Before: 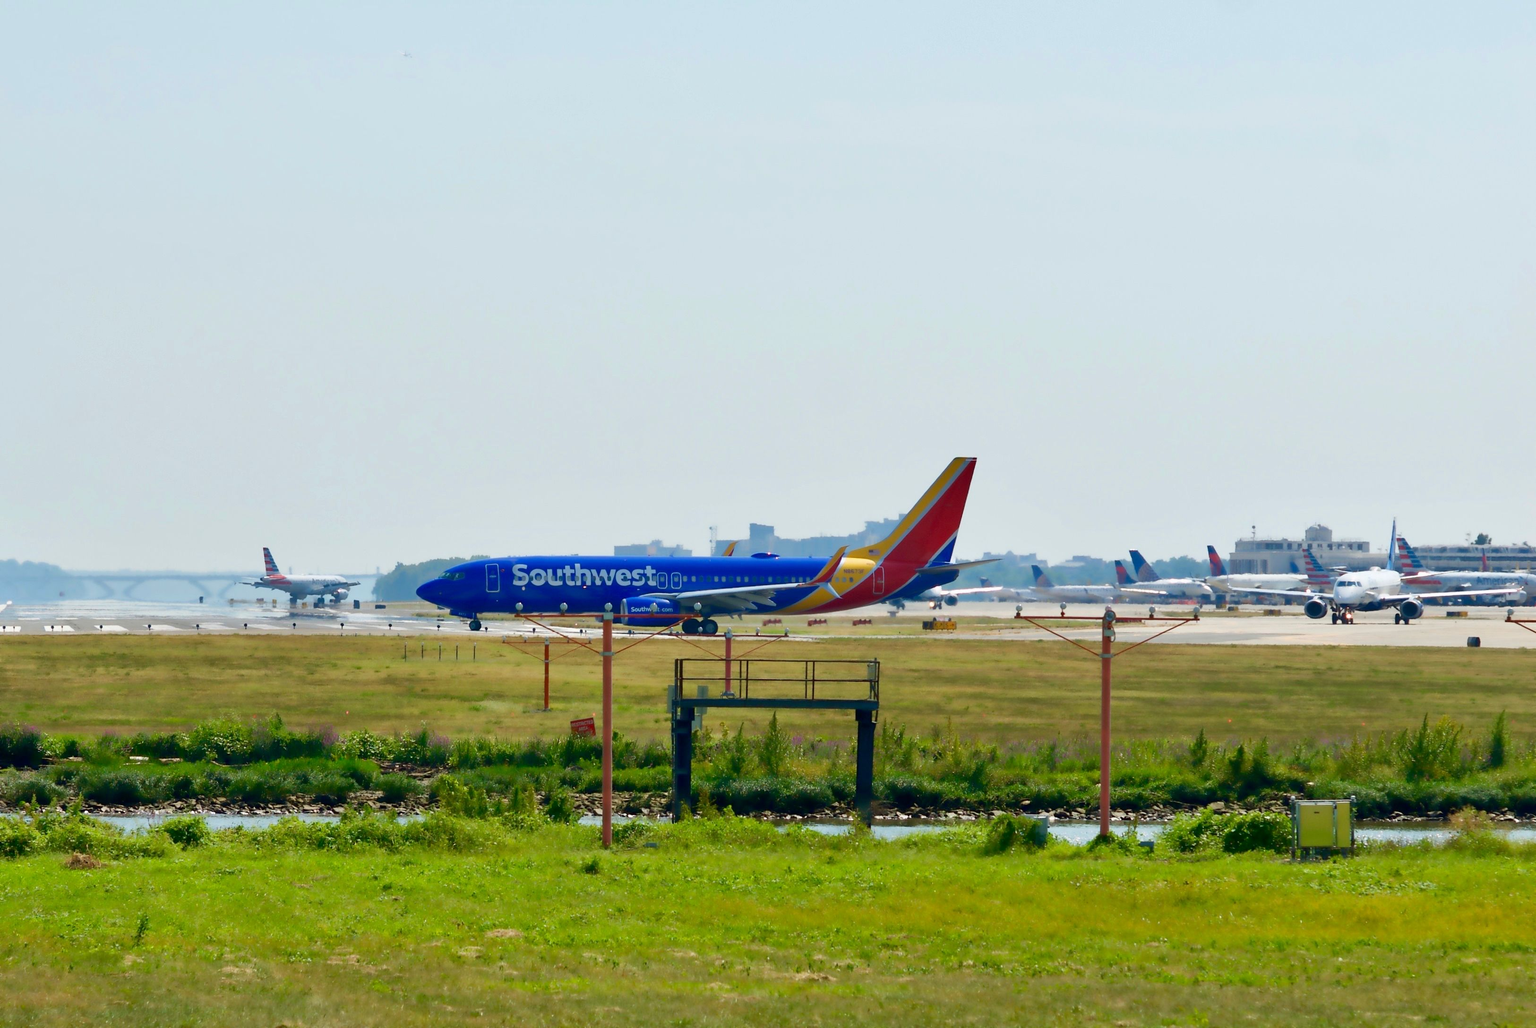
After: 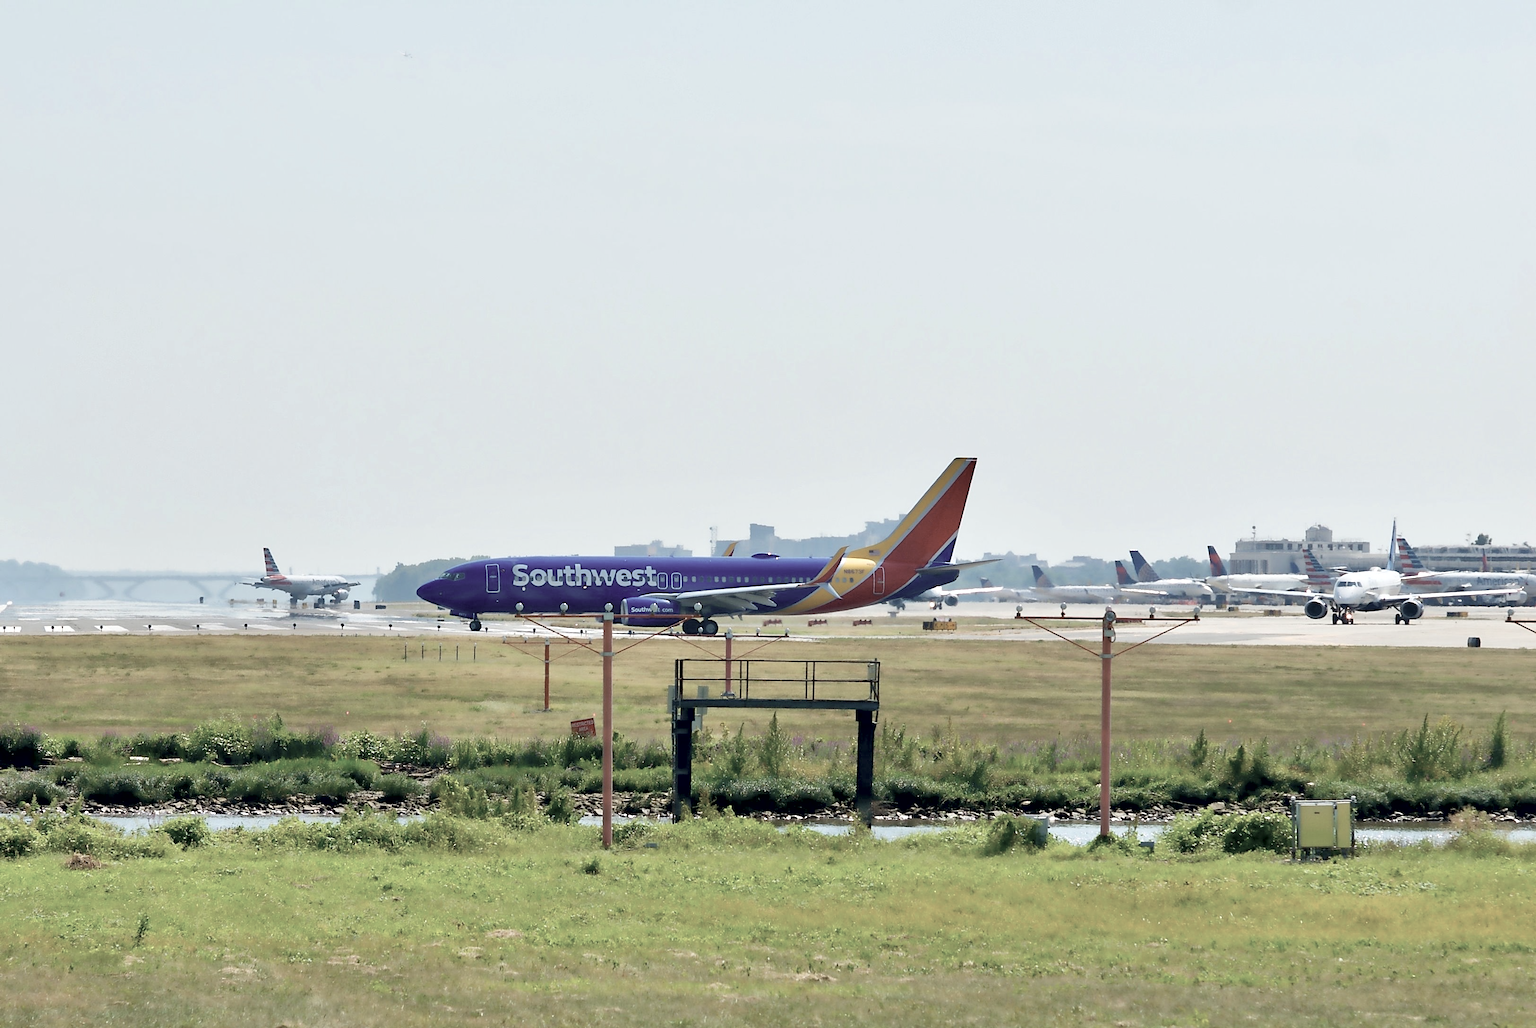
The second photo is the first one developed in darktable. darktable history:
contrast equalizer: octaves 7, y [[0.6 ×6], [0.55 ×6], [0 ×6], [0 ×6], [0 ×6]], mix 0.35
sharpen: on, module defaults
contrast brightness saturation: brightness 0.18, saturation -0.5
